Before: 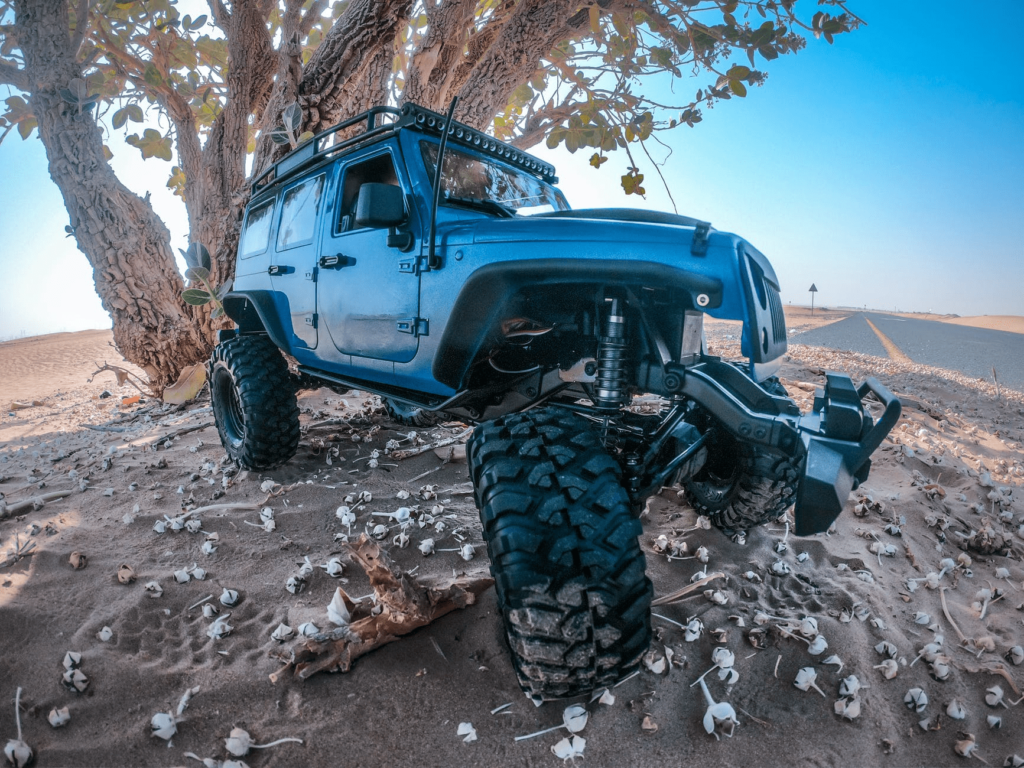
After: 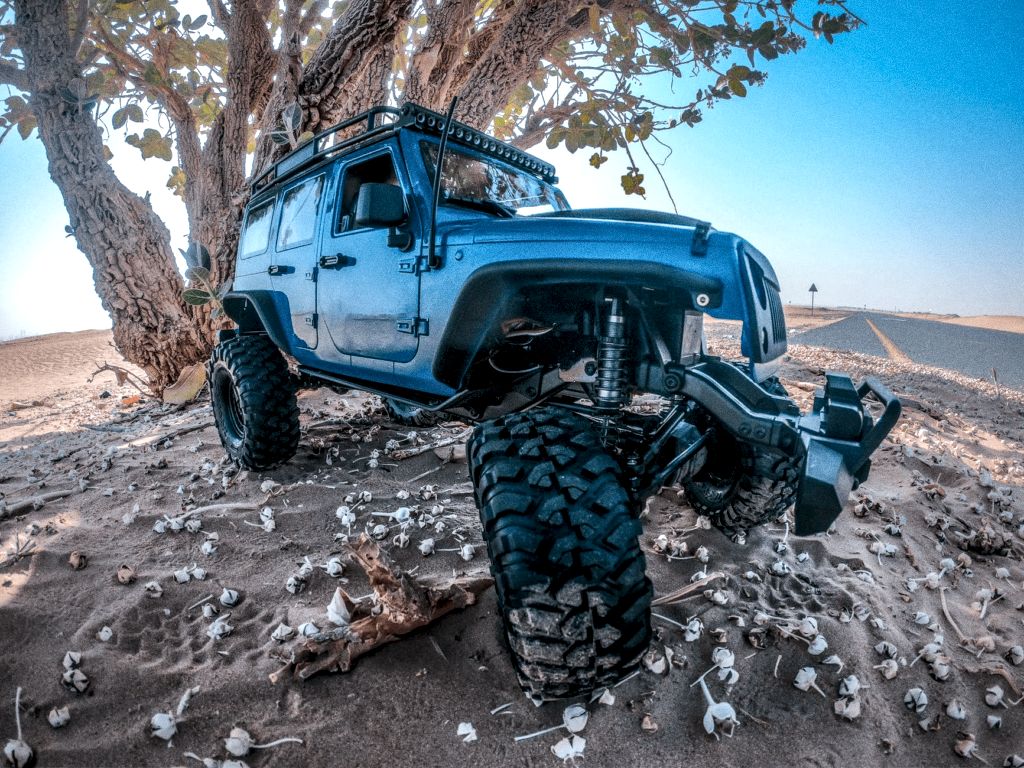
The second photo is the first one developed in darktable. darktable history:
local contrast: highlights 25%, detail 150%
grain: coarseness 0.09 ISO
